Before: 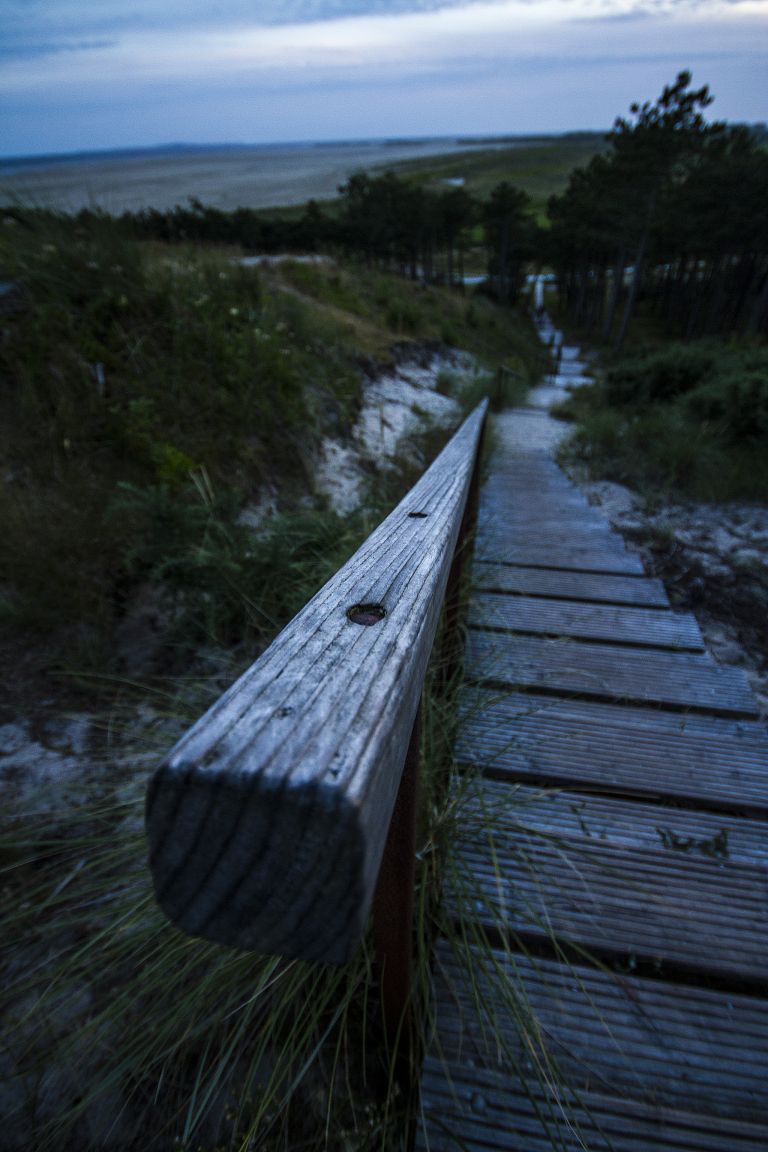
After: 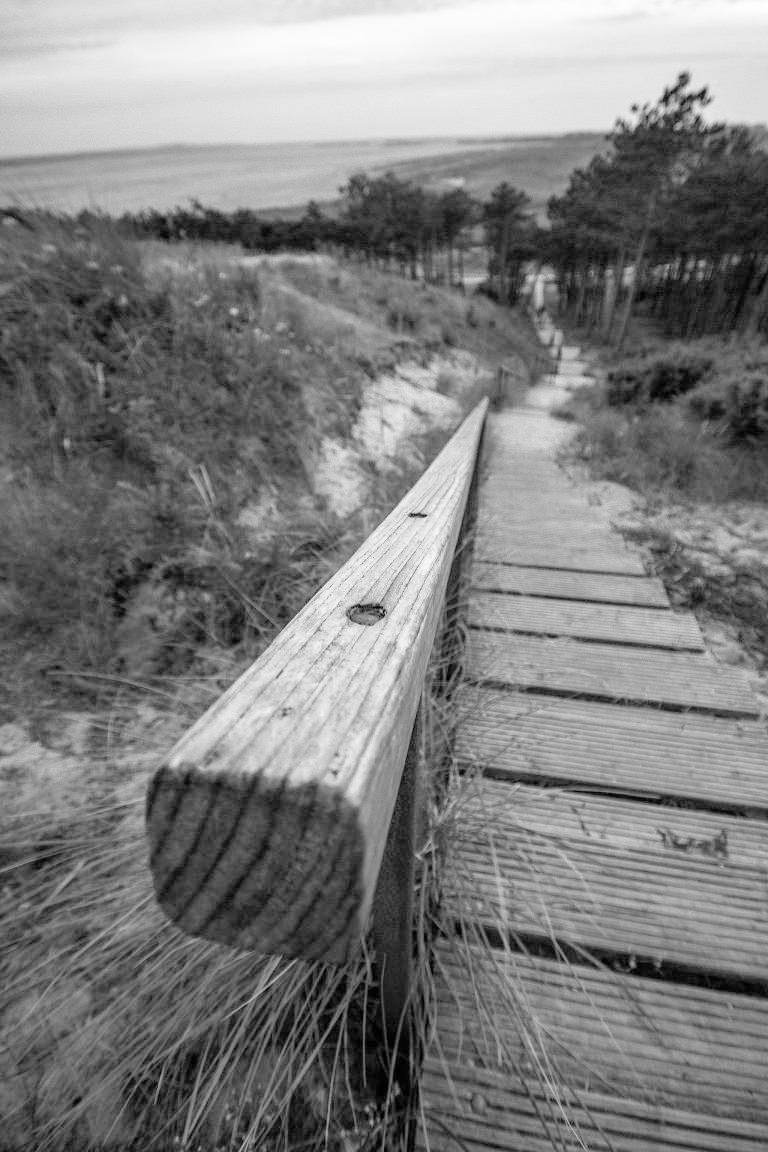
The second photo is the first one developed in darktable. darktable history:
tone curve: curves: ch0 [(0, 0) (0.003, 0.003) (0.011, 0.005) (0.025, 0.008) (0.044, 0.012) (0.069, 0.02) (0.1, 0.031) (0.136, 0.047) (0.177, 0.088) (0.224, 0.141) (0.277, 0.222) (0.335, 0.32) (0.399, 0.422) (0.468, 0.523) (0.543, 0.621) (0.623, 0.715) (0.709, 0.796) (0.801, 0.88) (0.898, 0.962) (1, 1)], preserve colors none
color look up table: target L [89.87, 85.1, 70.41, 50.03, 71.6, 53.07, 46.02, 51.85, 32.98, 33.49, 41.8, 1.013, 200.28, 101.02, 82.81, 73.56, 68.43, 65.25, 68.04, 65.65, 66.45, 43.19, 49.75, 45.17, 40.7, 89, 86.61, 84.72, 79.76, 68.04, 67.25, 68.04, 78.99, 73.95, 32.98, 58.35, 49.75, 35.34, 43.47, 29.78, 24.68, 17.8, 59.65, 78.22, 55.19, 49.17, 51.25, 39.34, 6.811], target a [-0.004, 0, 0, 0.001, 0, 0.001, 0.001, 0, 0.001, 0.001, 0.001, 0 ×10, 0.001 ×4, -0.005, 0 ×4, -0.002, 0, 0, 0, 0.001, 0, 0.001 ×6, 0, -0.002, 0, 0.001 ×4], target b [0.037, 0.003, 0.004, -0.003, 0.003, -0.002, -0.003, -0.002, -0.005, -0.005, -0.004, 0, 0, -0.001, 0.003, 0.003, 0.003, 0.004, 0.003, 0.003, 0.003, -0.003, -0.003, -0.003, -0.004, 0.037, 0.003 ×4, 0.004, 0.003, 0.003, 0.003, -0.005, -0.001, -0.003, -0.004, -0.003, -0.005, -0.004, -0.002, -0.001, 0.005, -0.002, -0.003, -0.002, -0.004, -0.001], num patches 49
